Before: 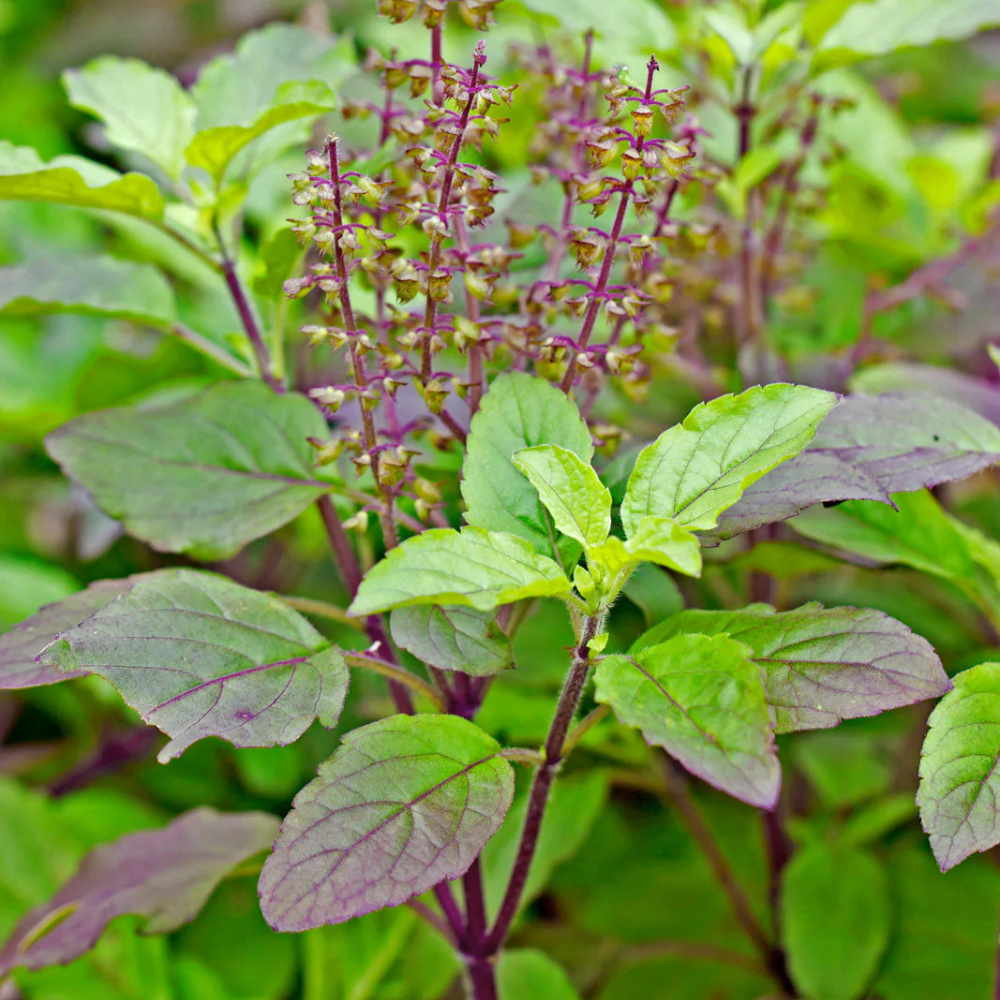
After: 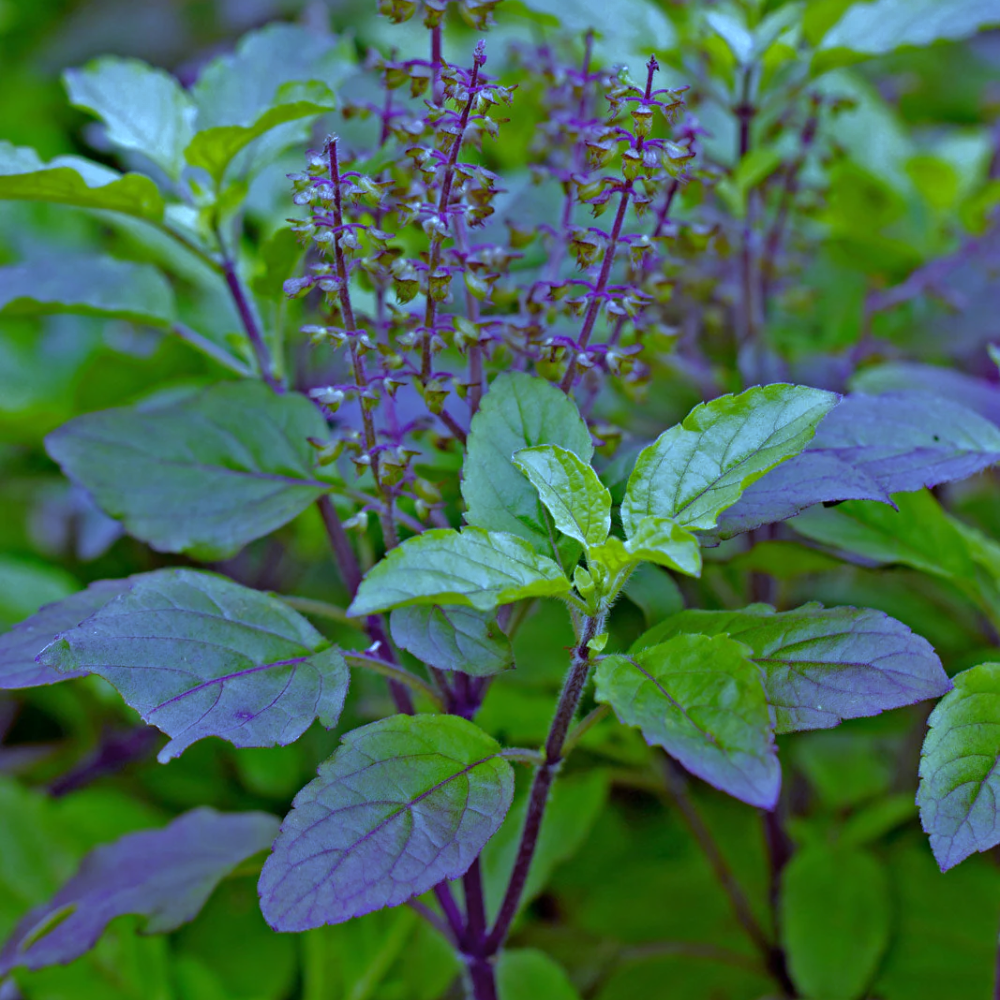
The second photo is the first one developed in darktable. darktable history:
tone equalizer: on, module defaults
base curve: curves: ch0 [(0, 0) (0.826, 0.587) (1, 1)]
white balance: red 0.766, blue 1.537
